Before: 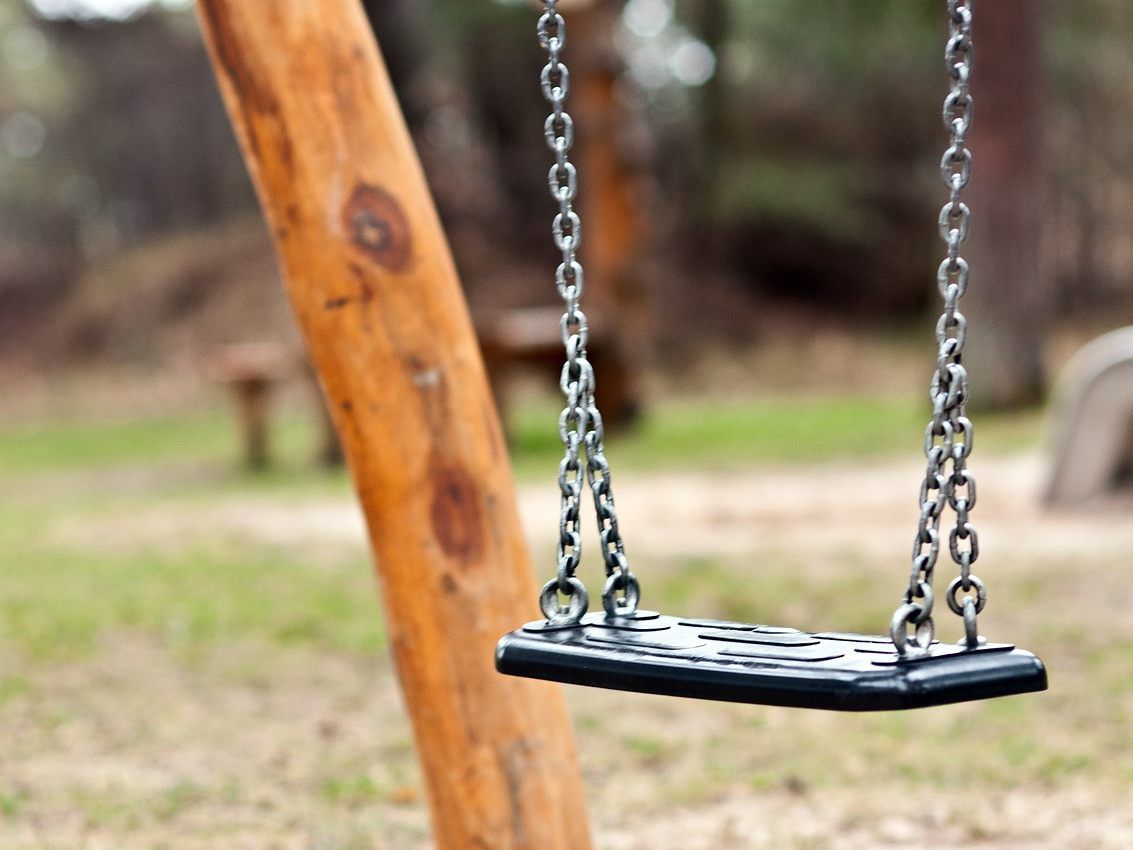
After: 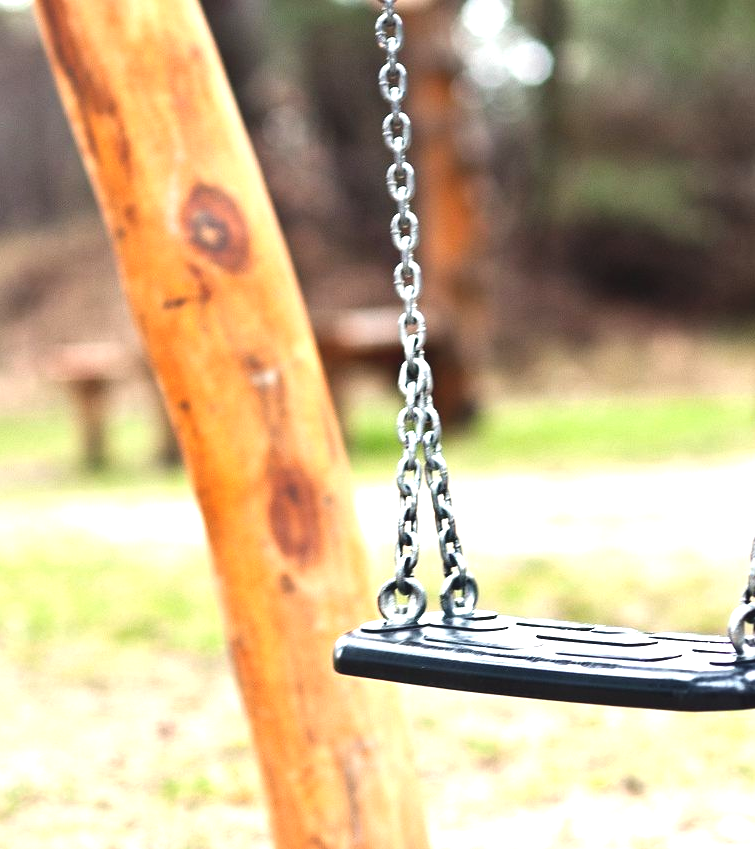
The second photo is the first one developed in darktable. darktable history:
crop and rotate: left 14.385%, right 18.948%
exposure: black level correction -0.005, exposure 1.002 EV, compensate highlight preservation false
